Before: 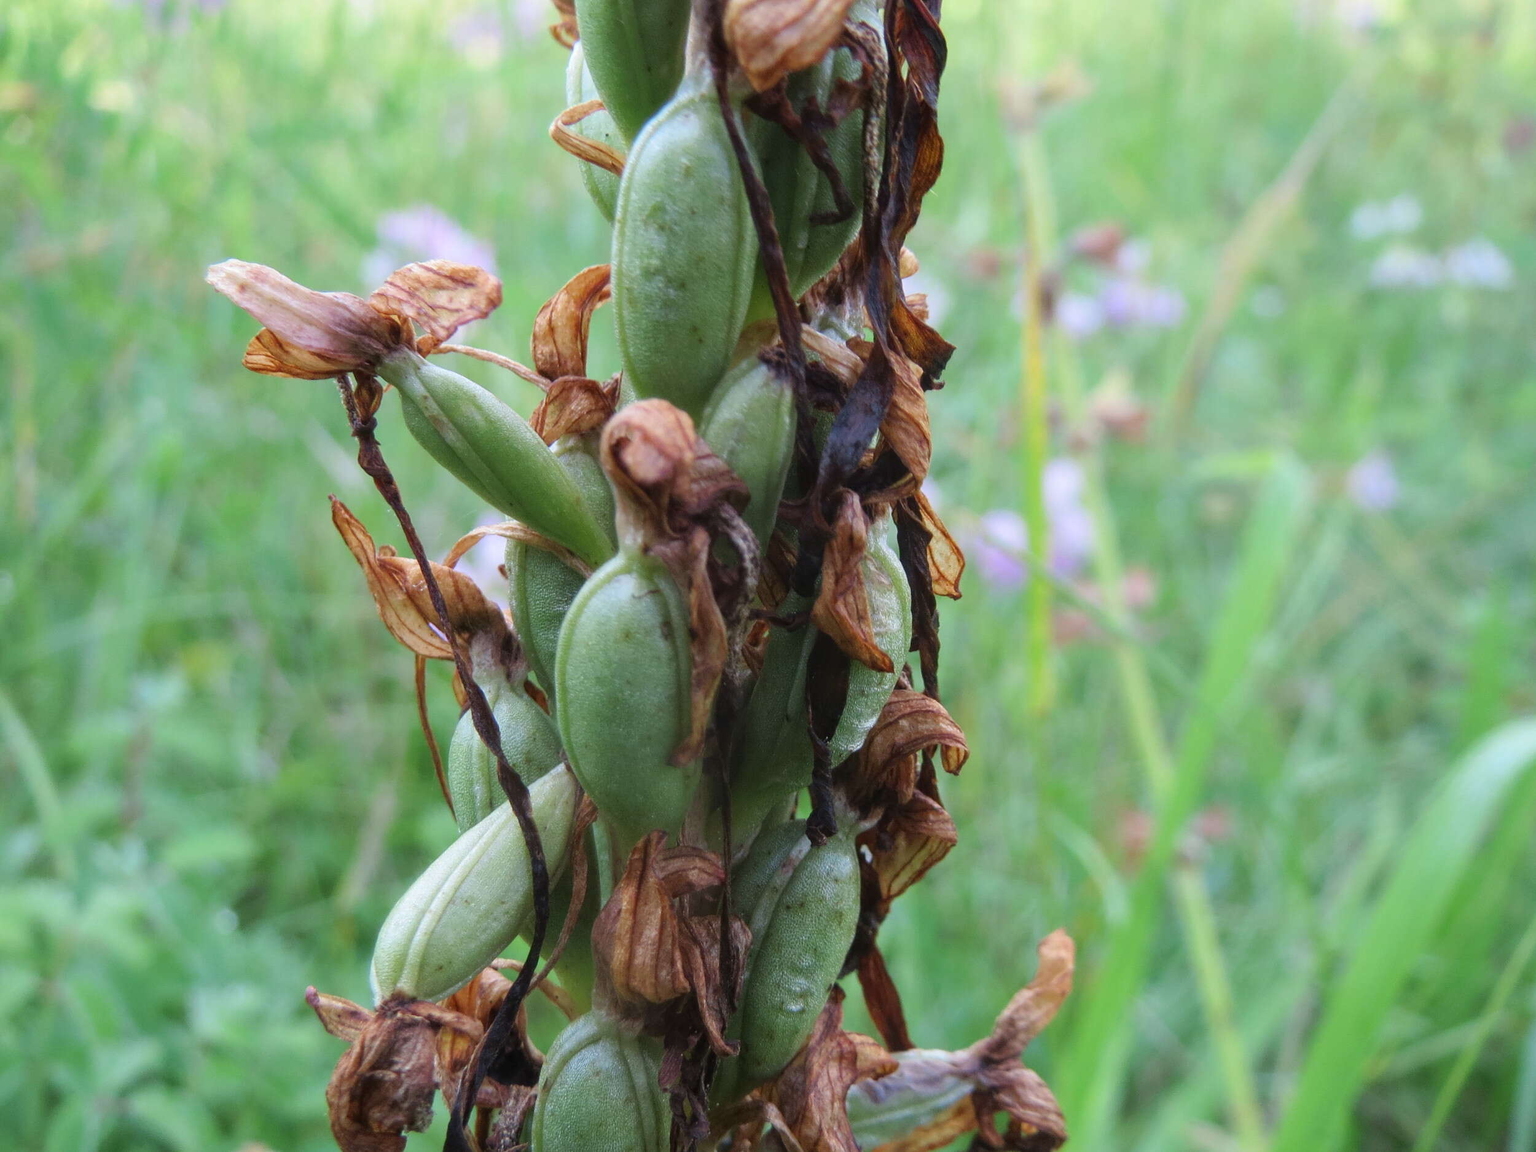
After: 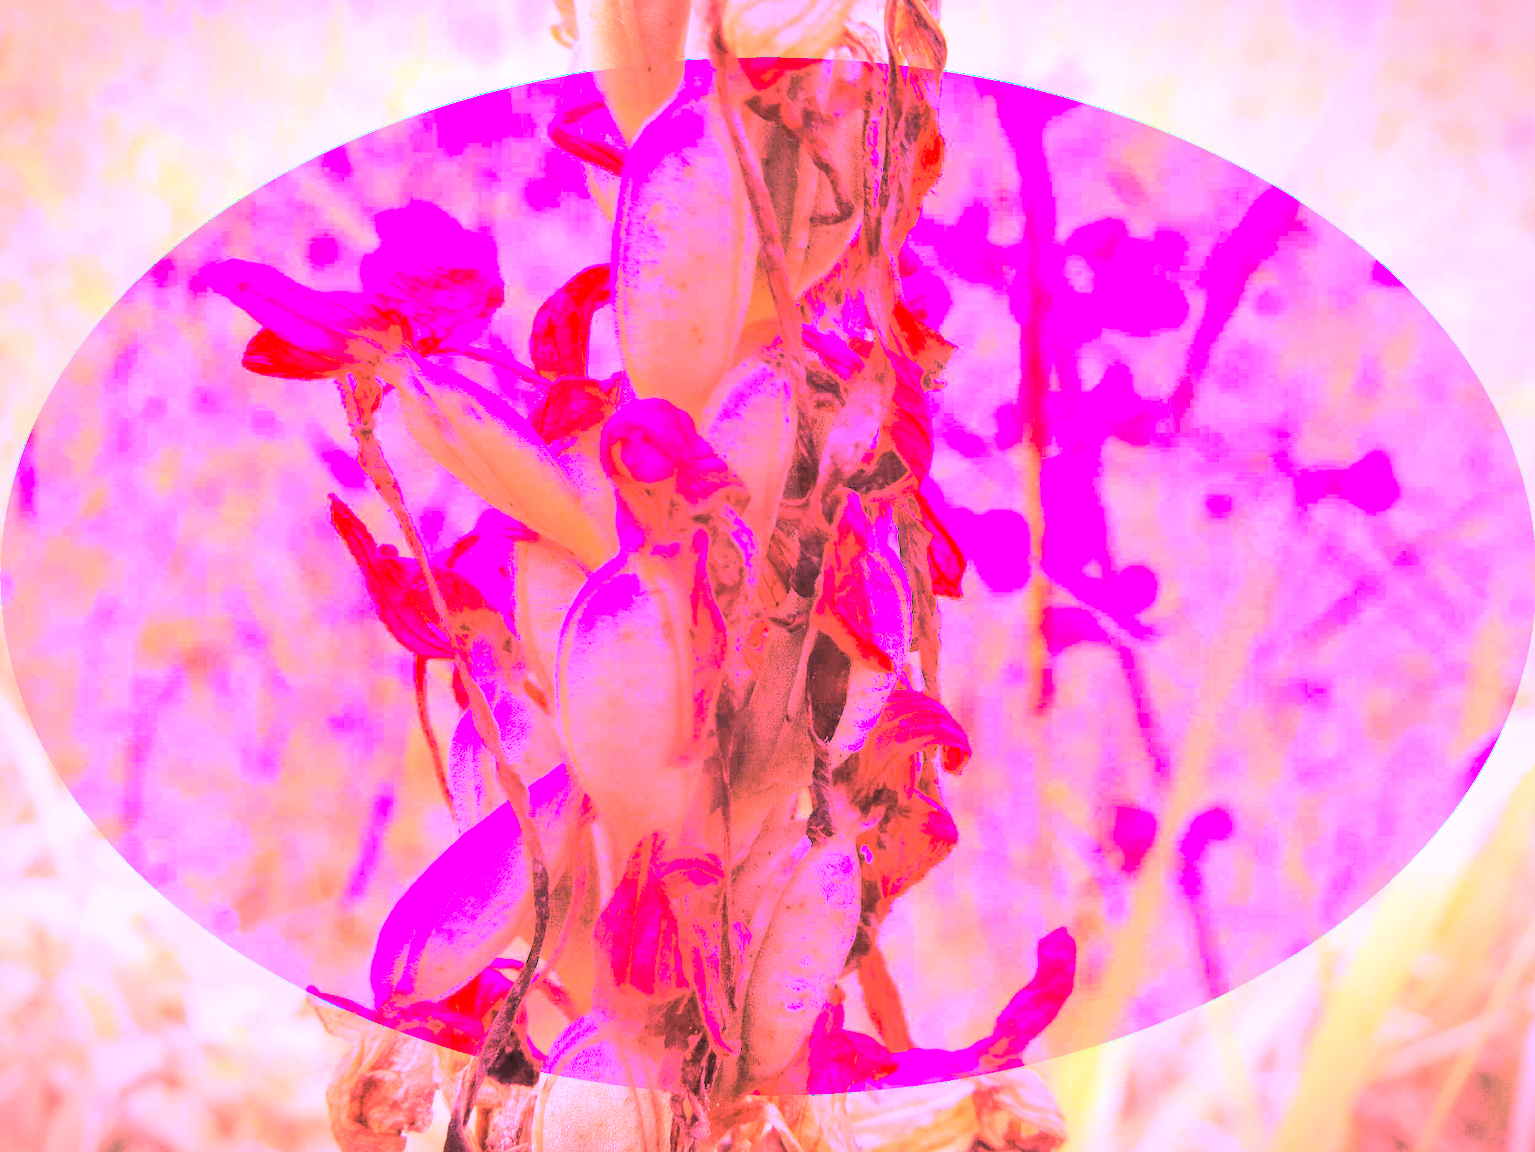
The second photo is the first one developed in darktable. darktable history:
vignetting: fall-off start 100%, brightness -0.406, saturation -0.3, width/height ratio 1.324, dithering 8-bit output, unbound false
exposure: exposure 0.161 EV, compensate highlight preservation false
white balance: red 4.26, blue 1.802
tone equalizer: -8 EV -0.75 EV, -7 EV -0.7 EV, -6 EV -0.6 EV, -5 EV -0.4 EV, -3 EV 0.4 EV, -2 EV 0.6 EV, -1 EV 0.7 EV, +0 EV 0.75 EV, edges refinement/feathering 500, mask exposure compensation -1.57 EV, preserve details no
contrast brightness saturation: brightness 0.28
